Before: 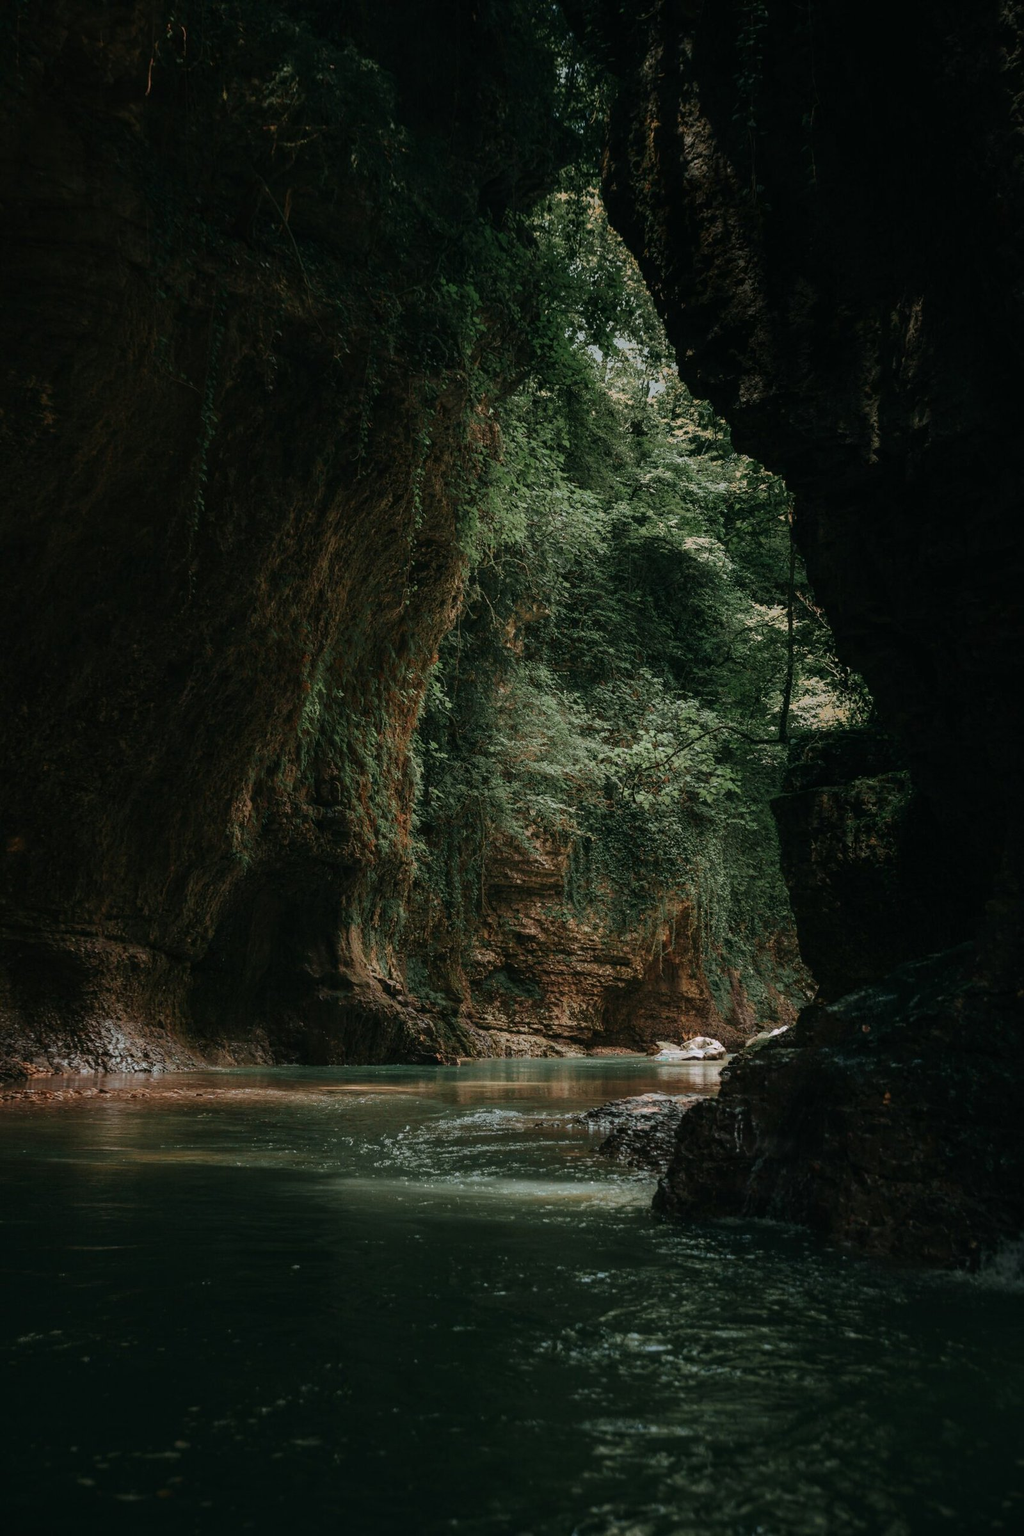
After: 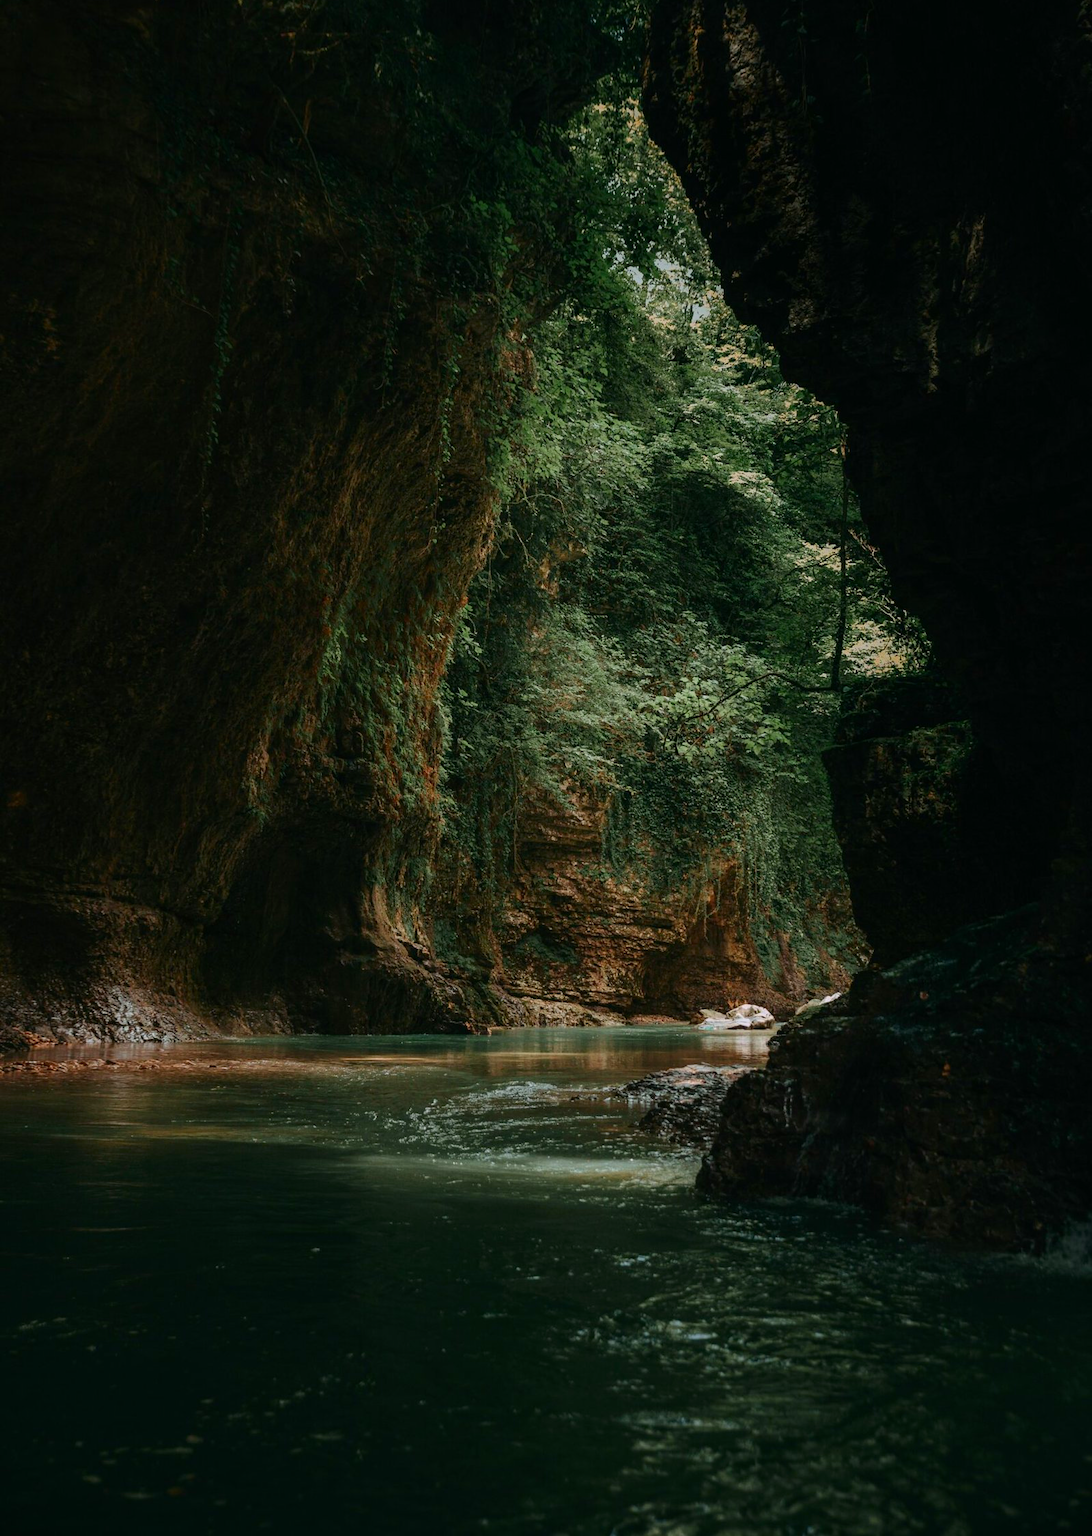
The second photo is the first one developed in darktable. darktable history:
contrast brightness saturation: contrast 0.09, saturation 0.28
crop and rotate: top 6.25%
